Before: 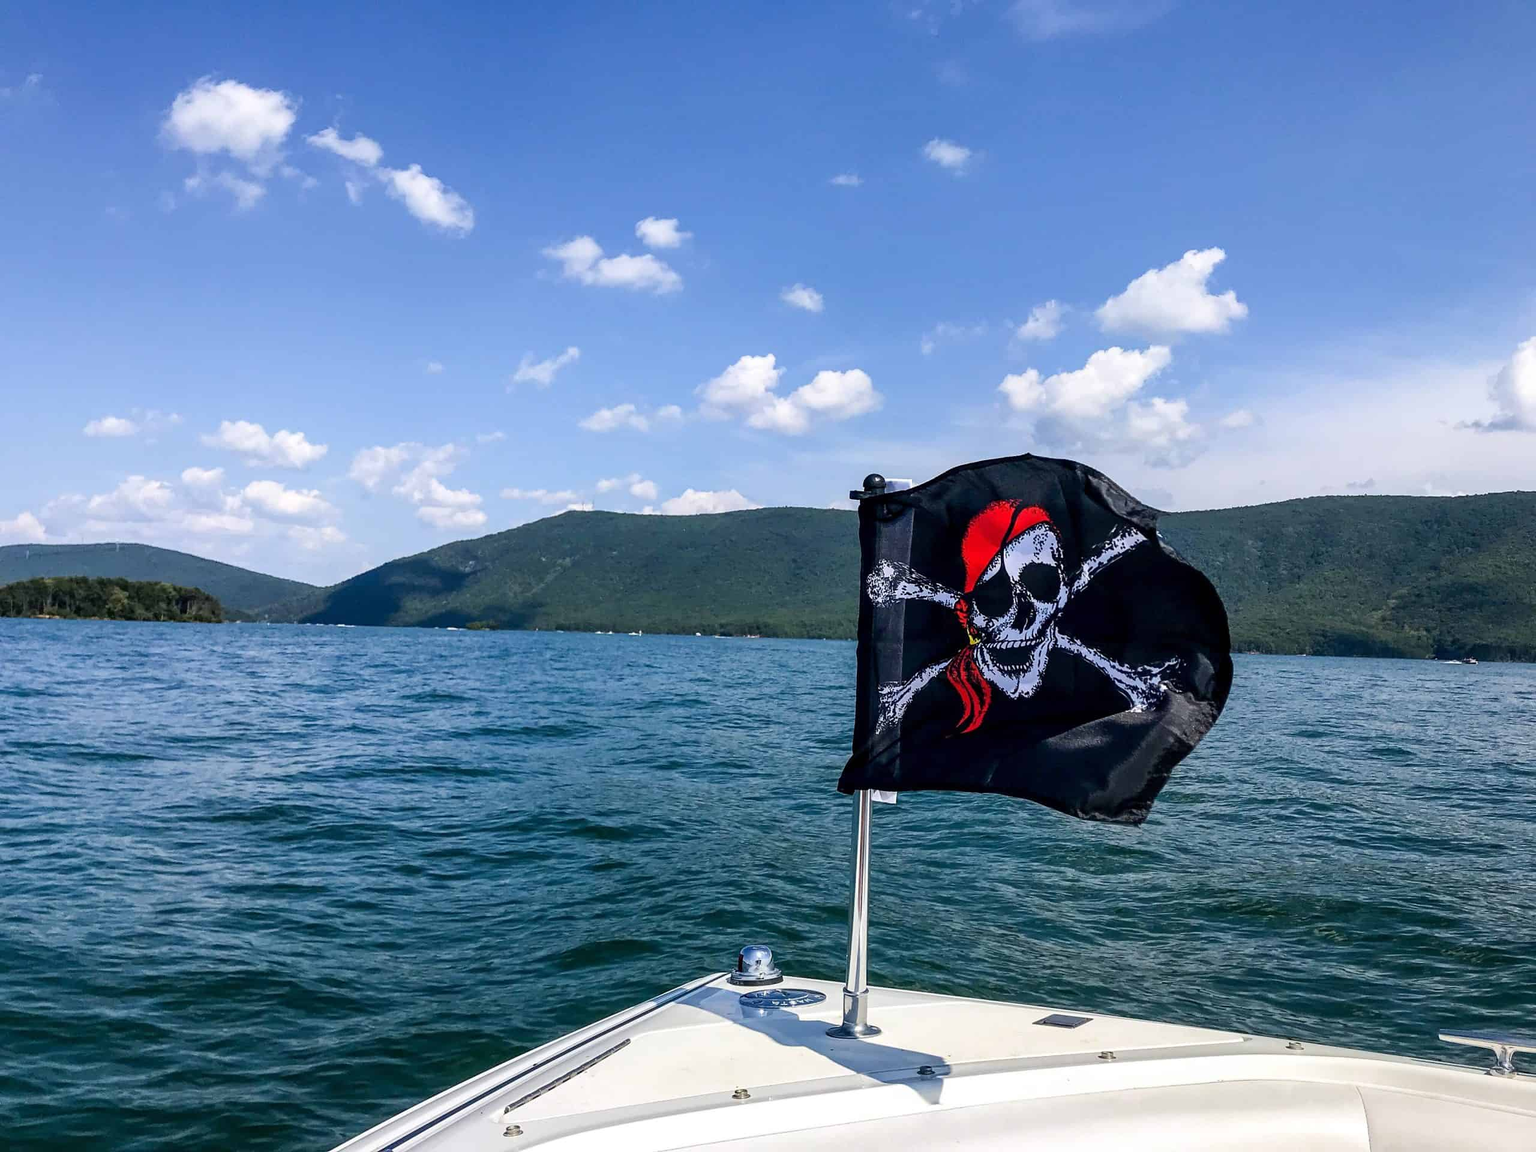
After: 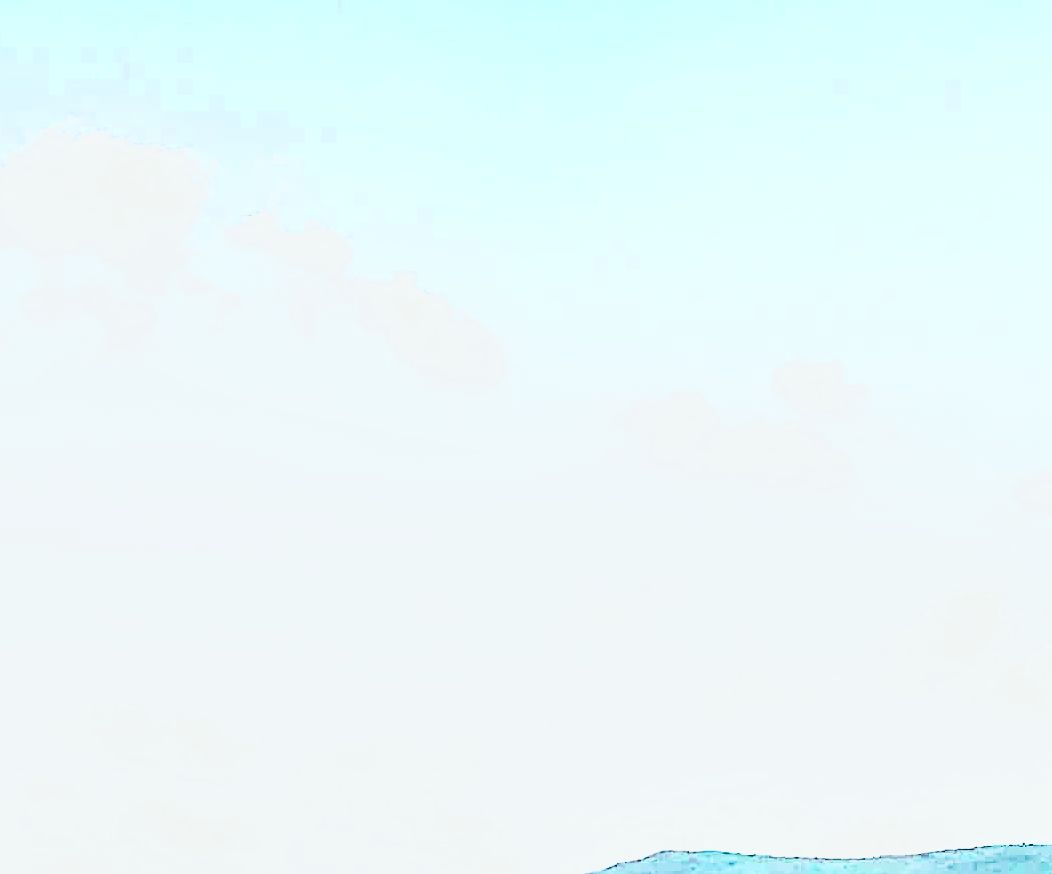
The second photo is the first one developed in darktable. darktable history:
tone curve: curves: ch0 [(0, 0.003) (0.113, 0.081) (0.207, 0.184) (0.515, 0.612) (0.712, 0.793) (0.984, 0.961)]; ch1 [(0, 0) (0.172, 0.123) (0.317, 0.272) (0.414, 0.382) (0.476, 0.479) (0.505, 0.498) (0.534, 0.534) (0.621, 0.65) (0.709, 0.764) (1, 1)]; ch2 [(0, 0) (0.411, 0.424) (0.505, 0.505) (0.521, 0.524) (0.537, 0.57) (0.65, 0.699) (1, 1)], color space Lab, independent channels, preserve colors none
exposure: black level correction 0, exposure 1.409 EV, compensate highlight preservation false
crop and rotate: left 11.229%, top 0.094%, right 47.645%, bottom 54.339%
shadows and highlights: shadows 25.28, highlights -47.96, soften with gaussian
sharpen: on, module defaults
color zones: curves: ch0 [(0.018, 0.548) (0.197, 0.654) (0.425, 0.447) (0.605, 0.658) (0.732, 0.579)]; ch1 [(0.105, 0.531) (0.224, 0.531) (0.386, 0.39) (0.618, 0.456) (0.732, 0.456) (0.956, 0.421)]; ch2 [(0.039, 0.583) (0.215, 0.465) (0.399, 0.544) (0.465, 0.548) (0.614, 0.447) (0.724, 0.43) (0.882, 0.623) (0.956, 0.632)]
base curve: curves: ch0 [(0, 0.003) (0.001, 0.002) (0.006, 0.004) (0.02, 0.022) (0.048, 0.086) (0.094, 0.234) (0.162, 0.431) (0.258, 0.629) (0.385, 0.8) (0.548, 0.918) (0.751, 0.988) (1, 1)], preserve colors none
